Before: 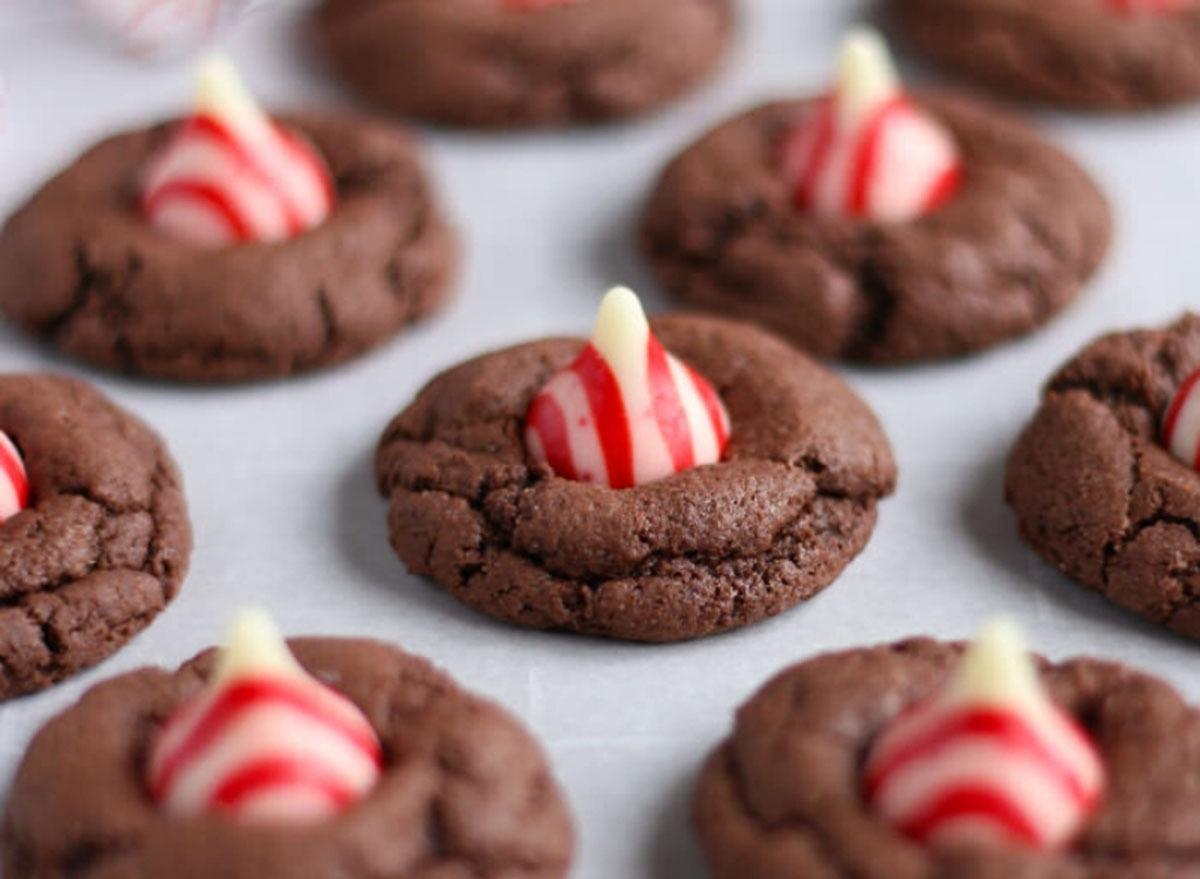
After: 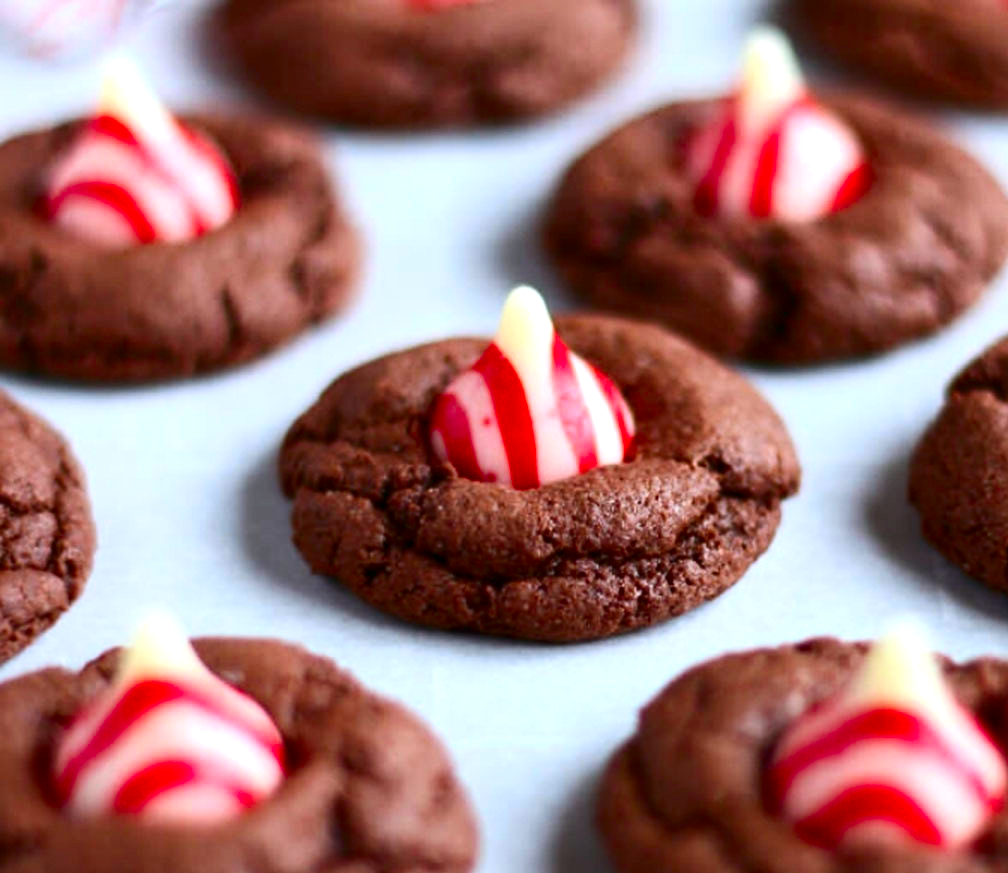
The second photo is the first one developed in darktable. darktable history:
contrast brightness saturation: contrast 0.19, brightness -0.11, saturation 0.21
color balance rgb: perceptual saturation grading › global saturation 10%, global vibrance 20%
crop: left 8.026%, right 7.374%
exposure: exposure 0.507 EV, compensate highlight preservation false
color correction: highlights a* -4.18, highlights b* -10.81
